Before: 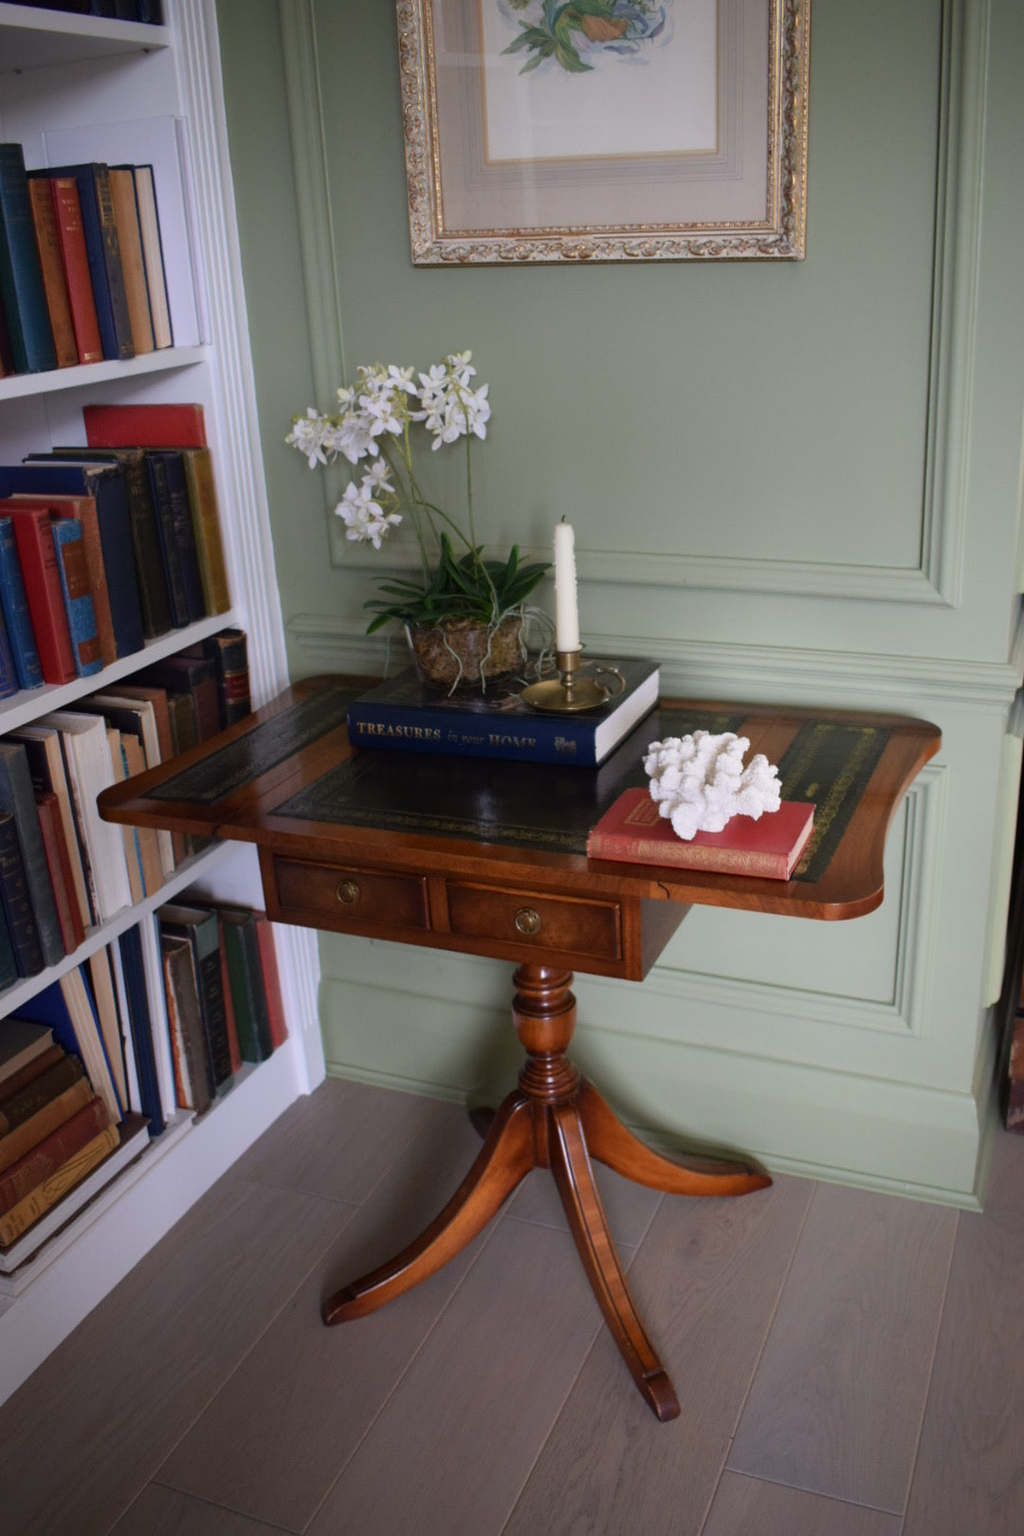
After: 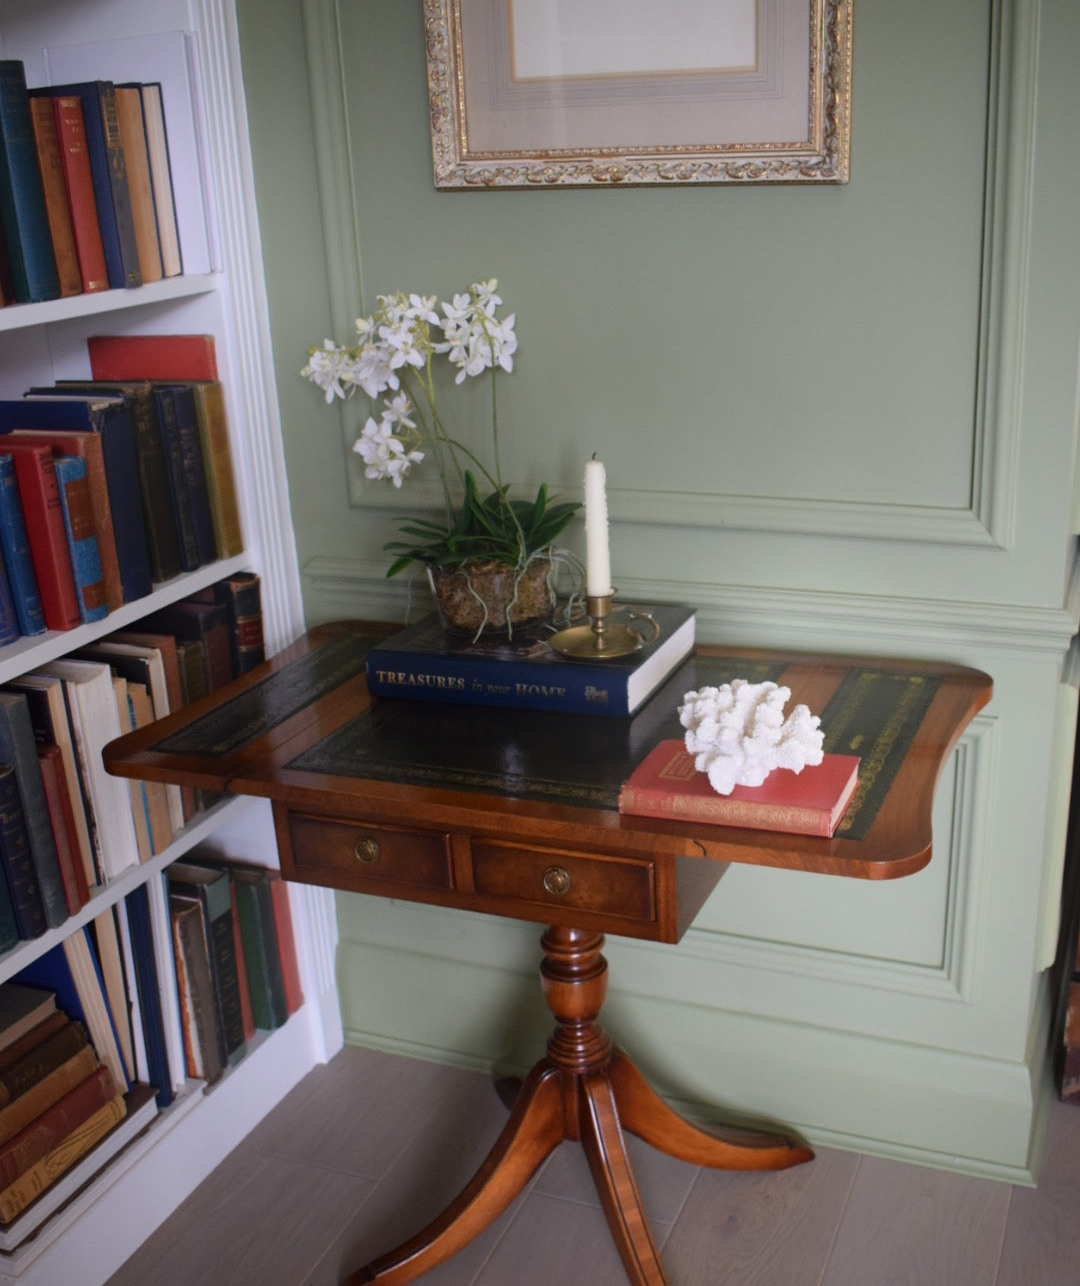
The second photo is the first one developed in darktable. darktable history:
bloom: threshold 82.5%, strength 16.25%
crop and rotate: top 5.667%, bottom 14.937%
